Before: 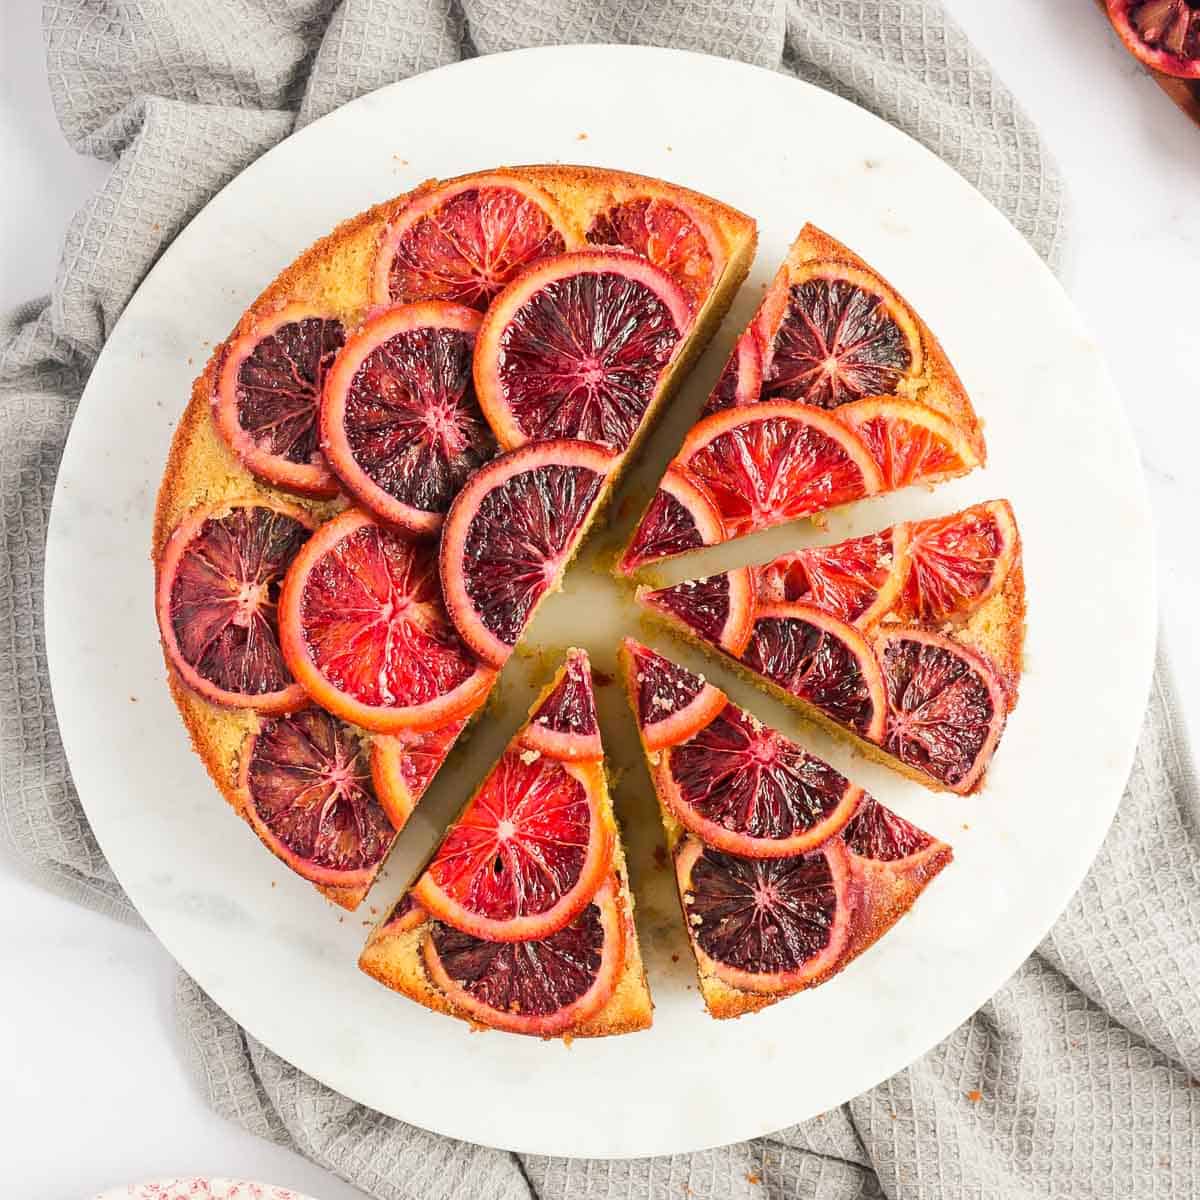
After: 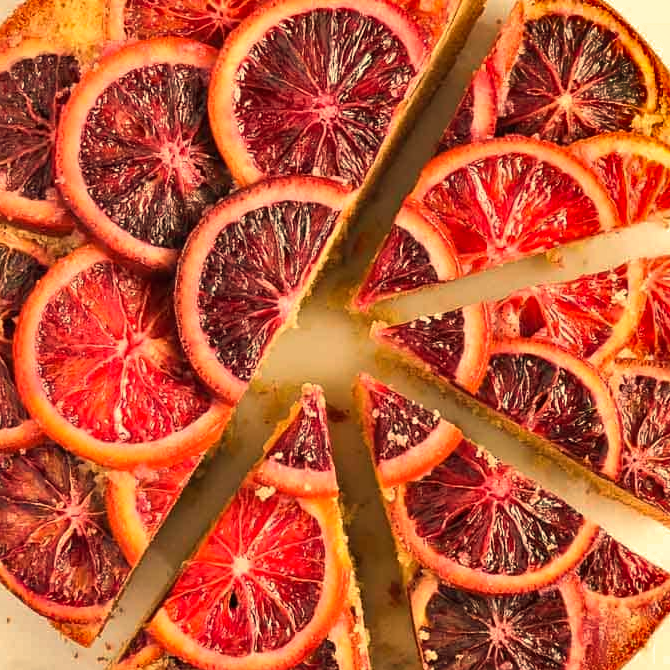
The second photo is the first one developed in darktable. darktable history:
crop and rotate: left 22.13%, top 22.054%, right 22.026%, bottom 22.102%
shadows and highlights: radius 108.52, shadows 40.68, highlights -72.88, low approximation 0.01, soften with gaussian
white balance: red 1.138, green 0.996, blue 0.812
